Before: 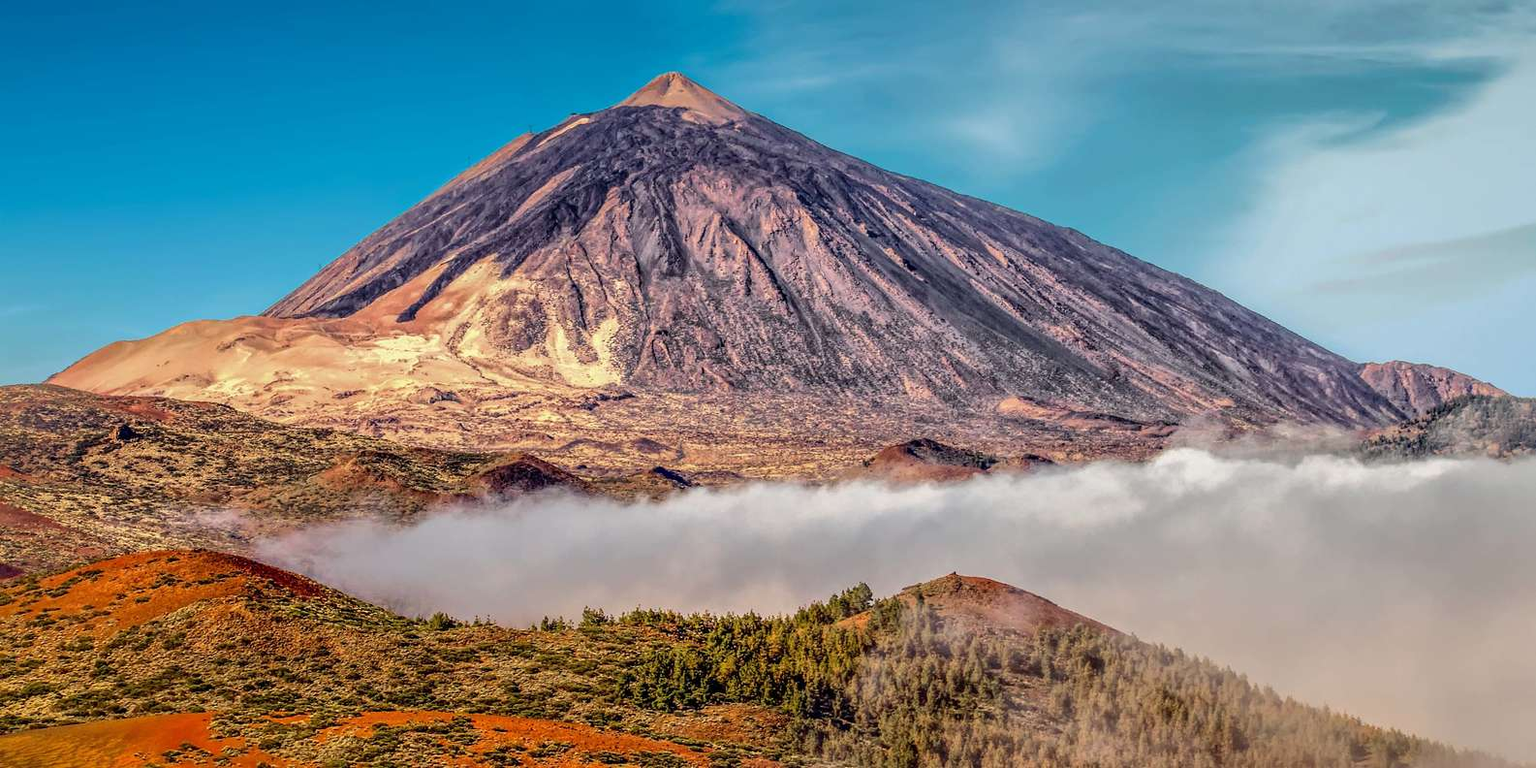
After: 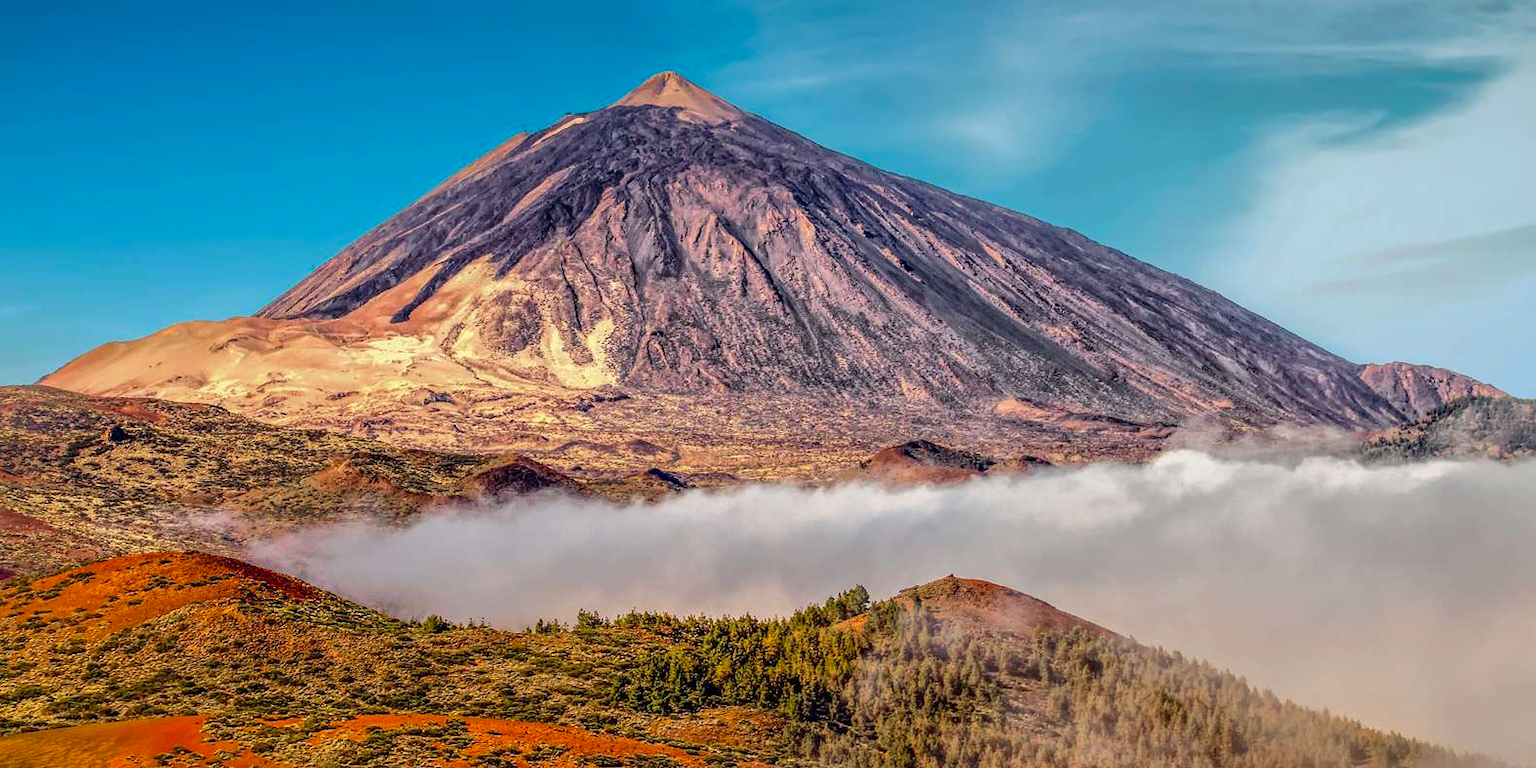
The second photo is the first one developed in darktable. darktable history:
crop and rotate: left 0.614%, top 0.179%, bottom 0.309%
color balance: output saturation 110%
vignetting: fall-off start 100%, fall-off radius 71%, brightness -0.434, saturation -0.2, width/height ratio 1.178, dithering 8-bit output, unbound false
